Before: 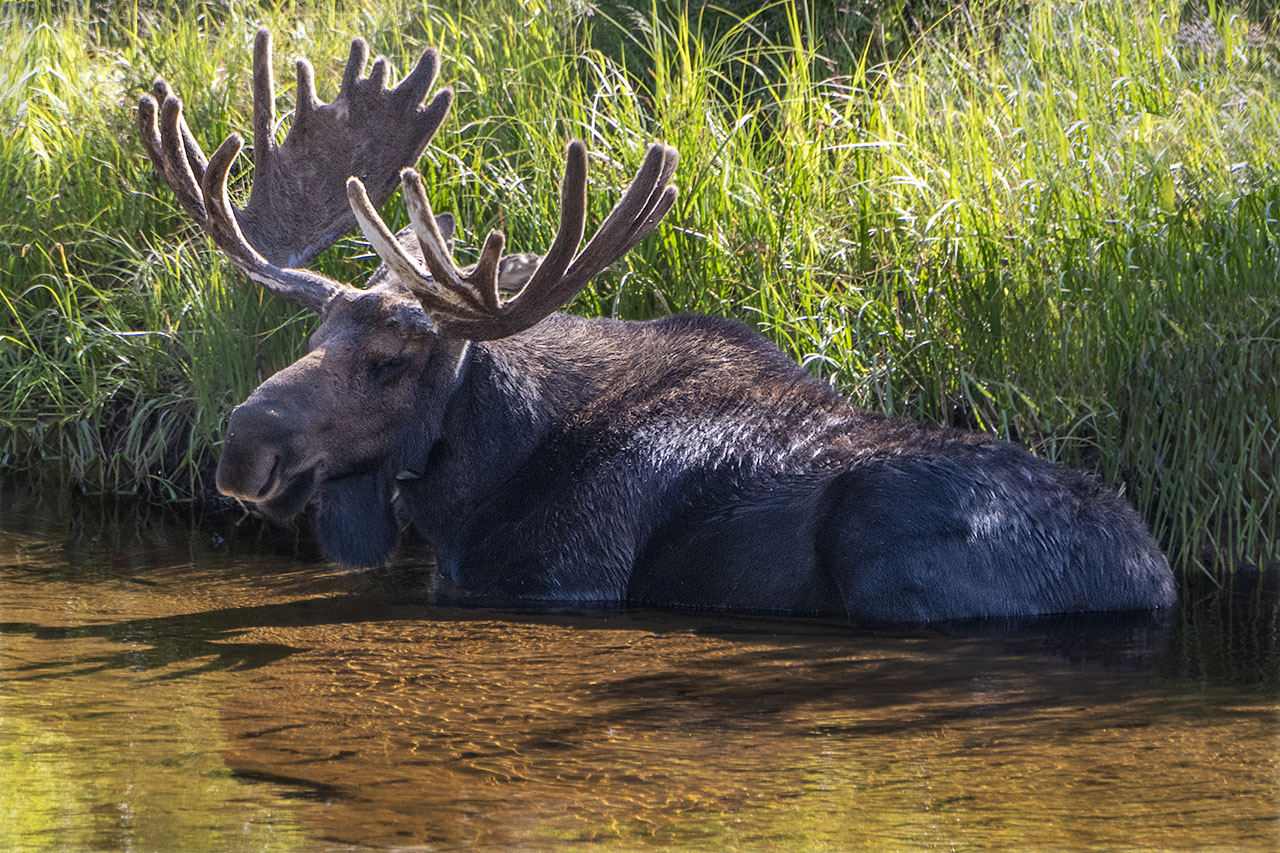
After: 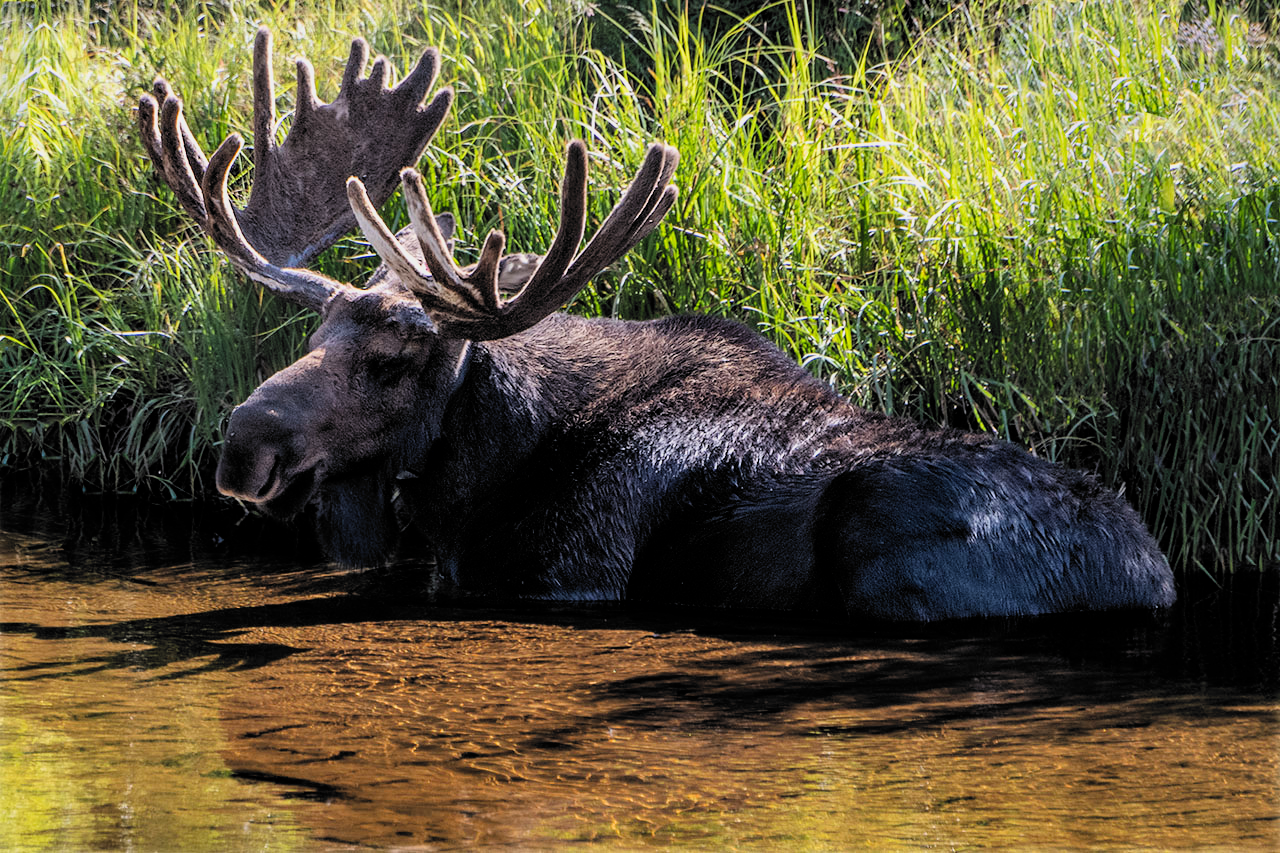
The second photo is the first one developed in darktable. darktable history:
filmic rgb: black relative exposure -5.08 EV, white relative exposure 3.19 EV, hardness 3.43, contrast 1.189, highlights saturation mix -28.58%, color science v6 (2022)
